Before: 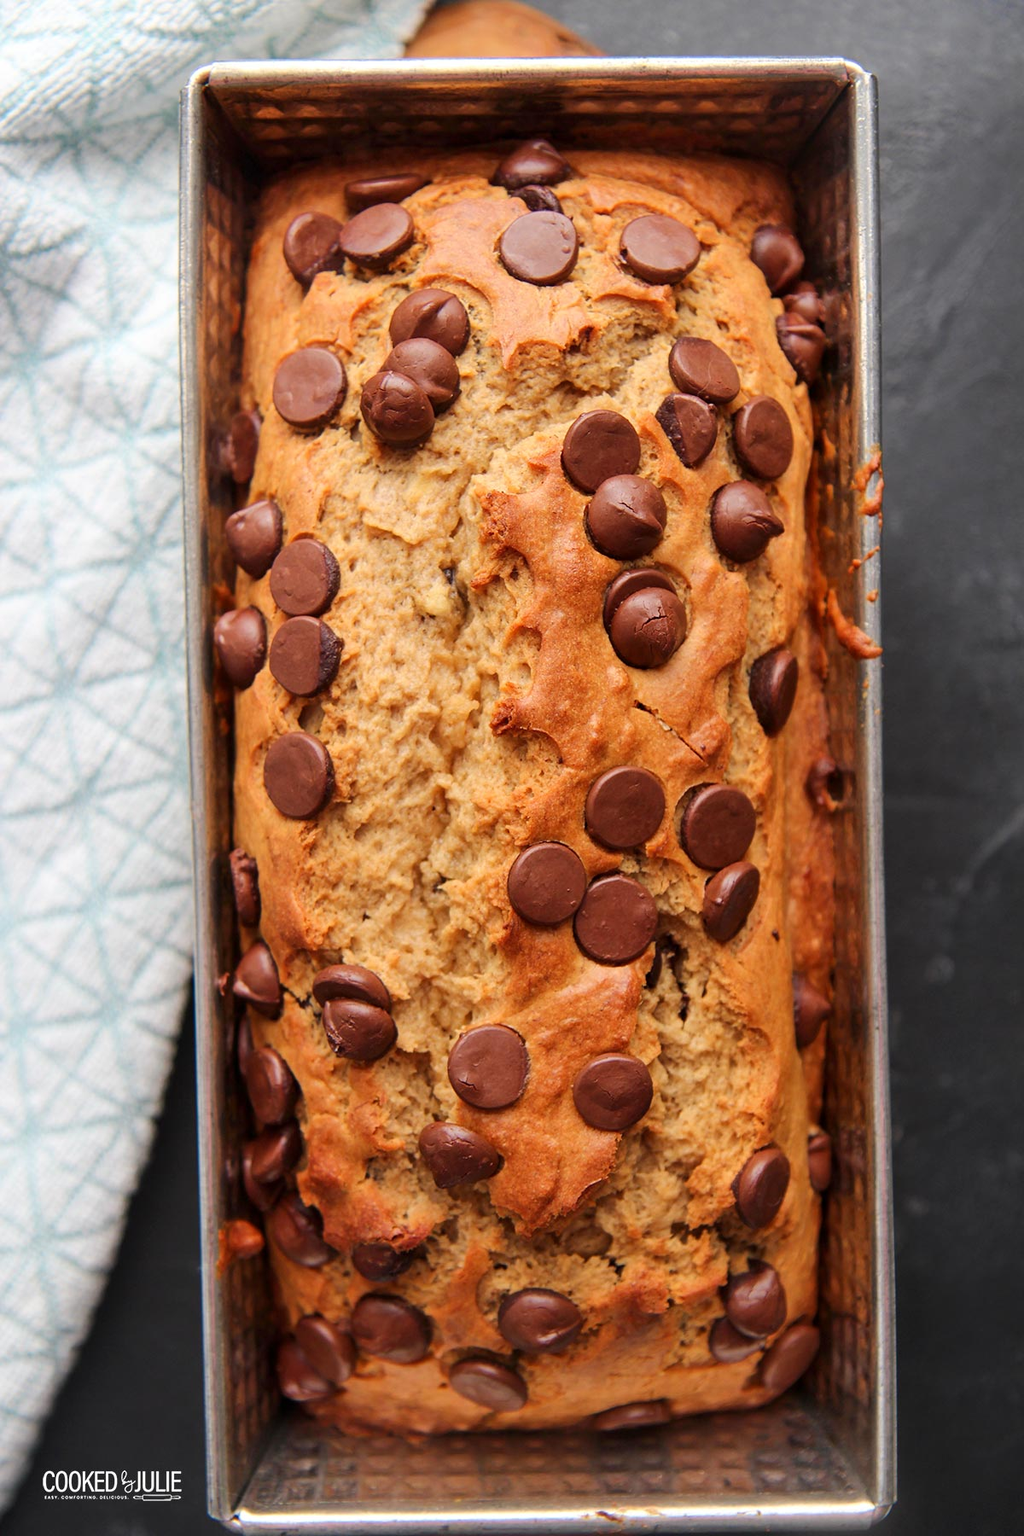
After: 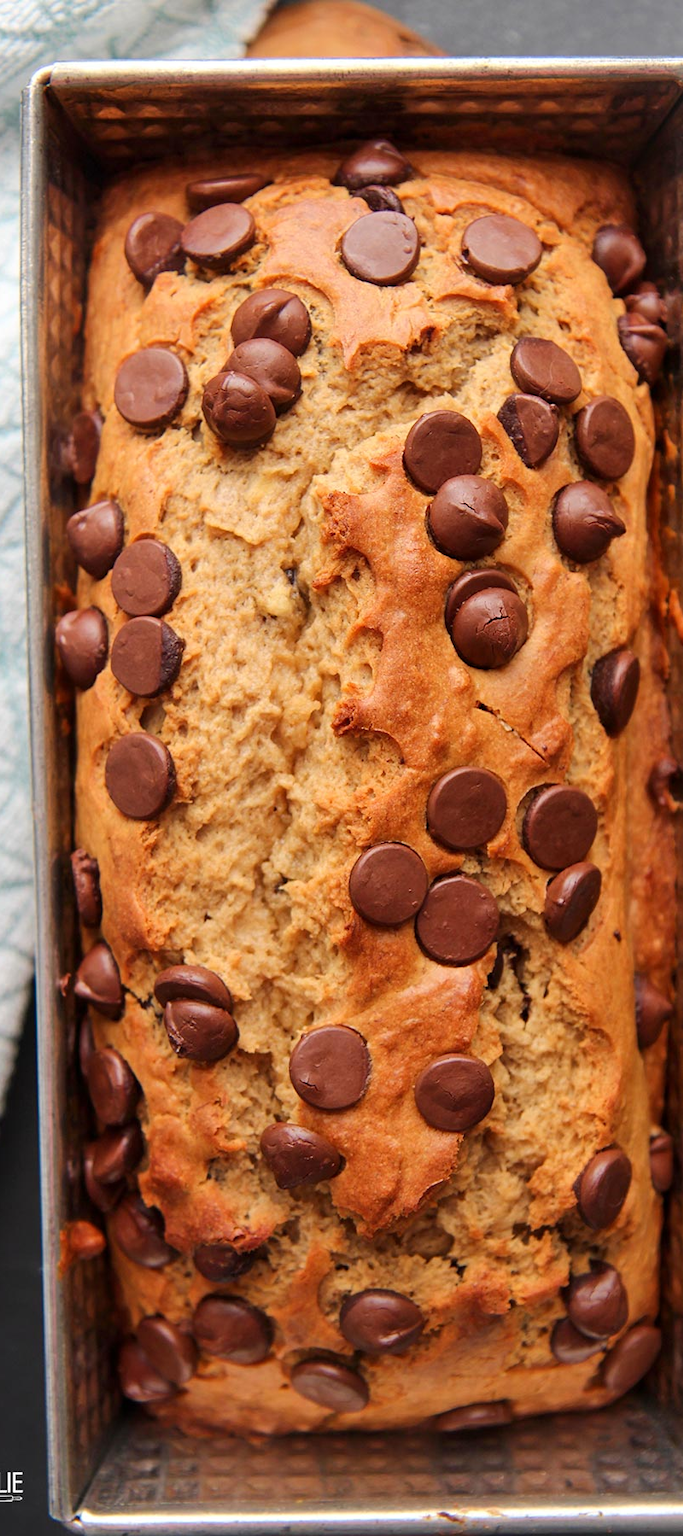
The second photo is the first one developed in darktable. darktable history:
crop and rotate: left 15.555%, right 17.694%
